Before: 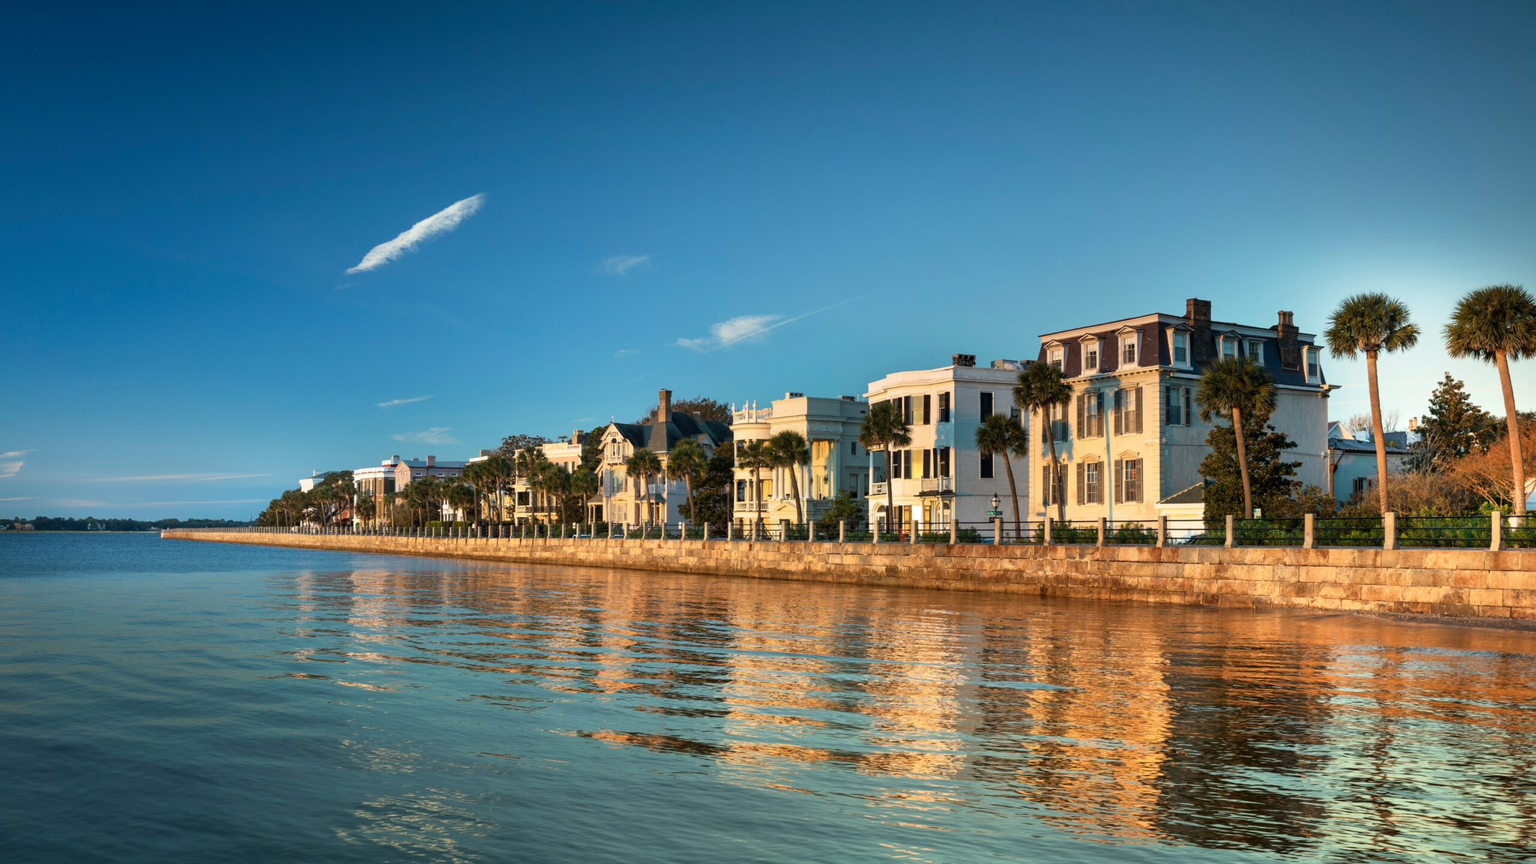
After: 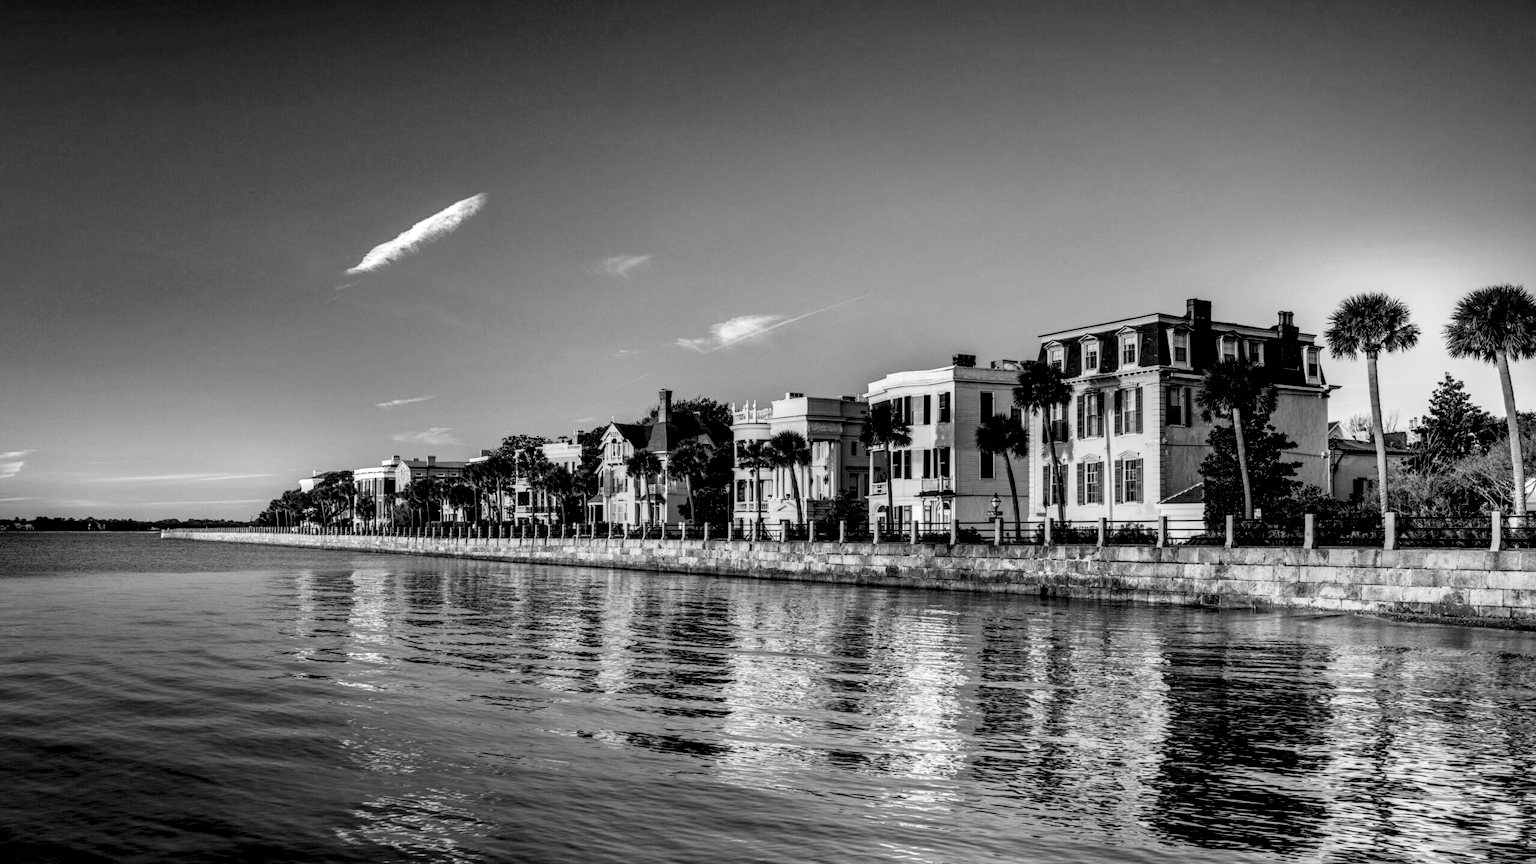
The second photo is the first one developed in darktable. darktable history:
tone equalizer: on, module defaults
monochrome: a -74.22, b 78.2
local contrast: highlights 20%, detail 197%
filmic rgb: black relative exposure -5 EV, white relative exposure 3.5 EV, hardness 3.19, contrast 1.2, highlights saturation mix -50%
shadows and highlights: shadows 29.32, highlights -29.32, low approximation 0.01, soften with gaussian
